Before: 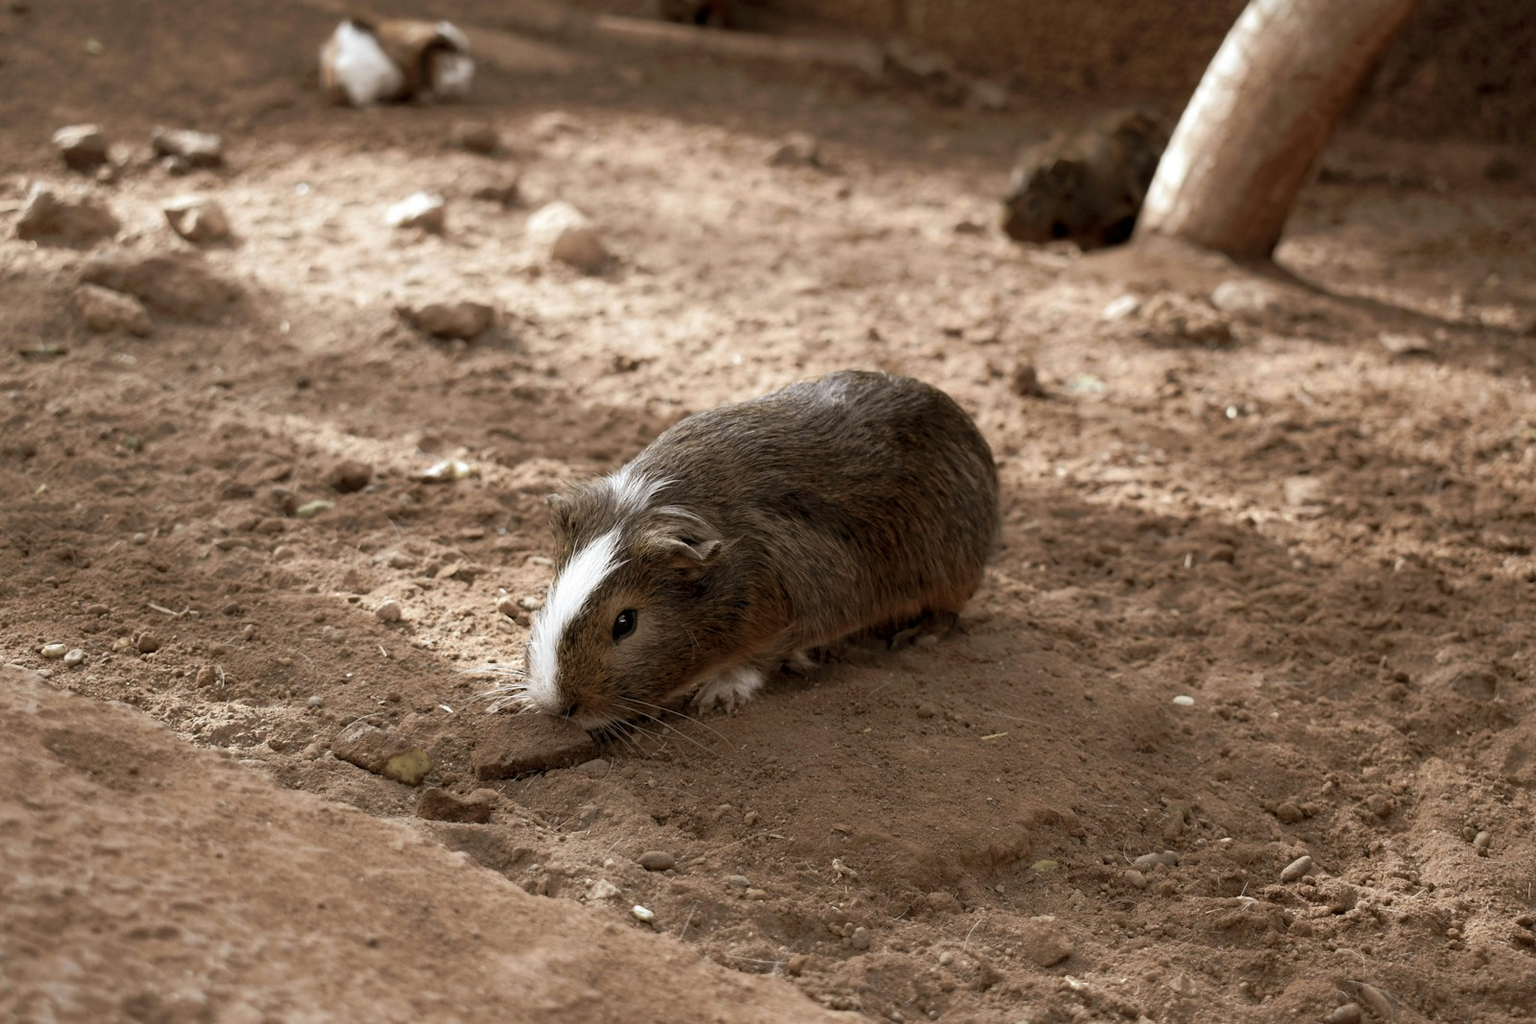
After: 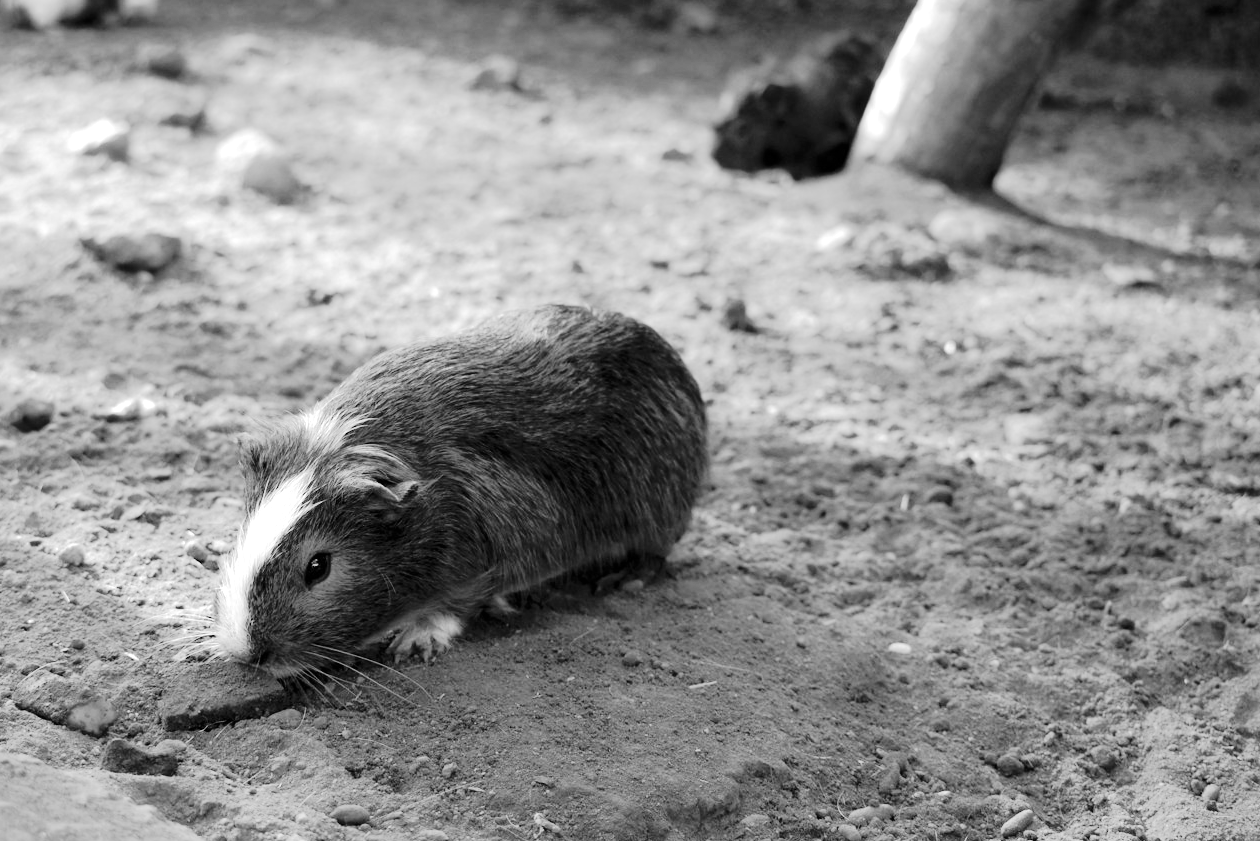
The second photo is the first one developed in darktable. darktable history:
tone equalizer: -7 EV 0.14 EV, -6 EV 0.628 EV, -5 EV 1.12 EV, -4 EV 1.37 EV, -3 EV 1.18 EV, -2 EV 0.6 EV, -1 EV 0.166 EV, edges refinement/feathering 500, mask exposure compensation -1.57 EV, preserve details no
crop and rotate: left 20.869%, top 7.771%, right 0.347%, bottom 13.321%
color calibration: output gray [0.22, 0.42, 0.37, 0], gray › normalize channels true, illuminant as shot in camera, x 0.379, y 0.396, temperature 4139.14 K, gamut compression 0.02
